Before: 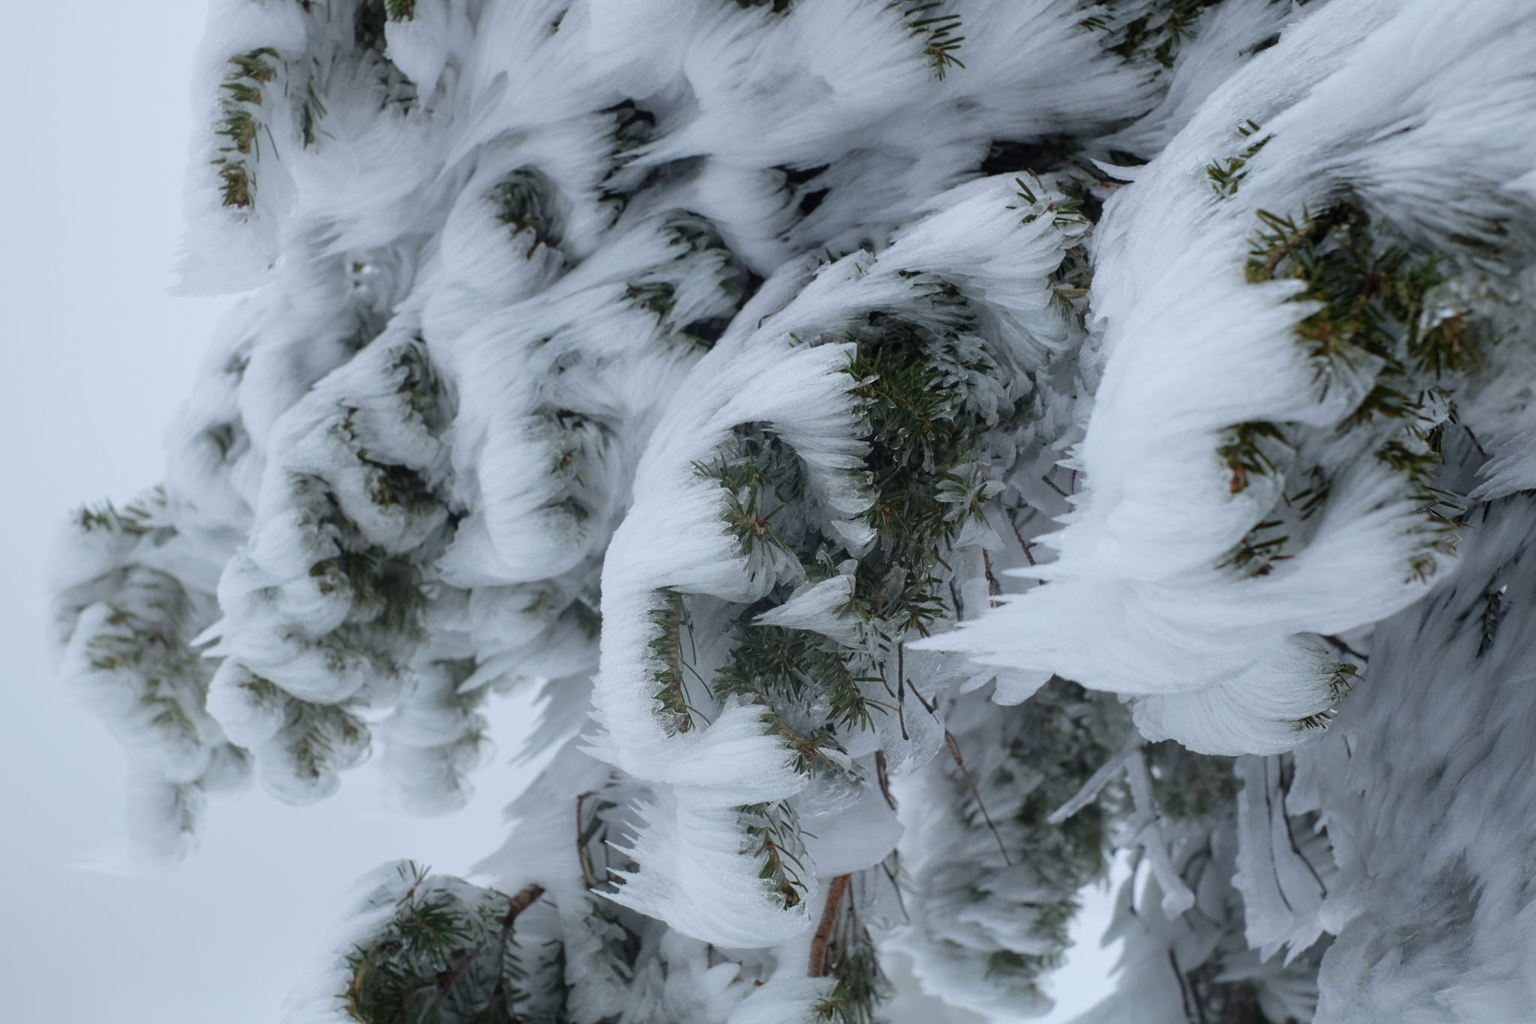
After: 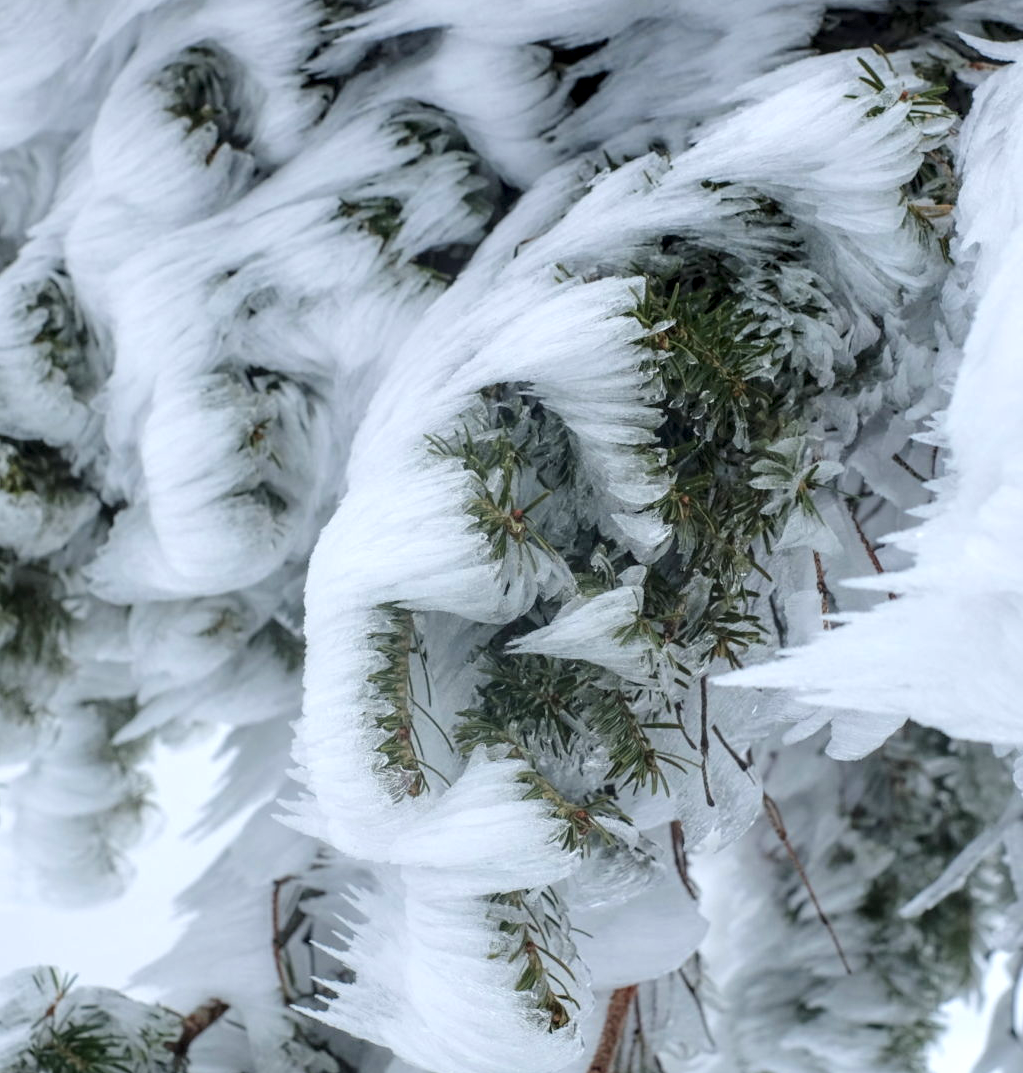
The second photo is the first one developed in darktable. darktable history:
tone equalizer: -8 EV 1.03 EV, -7 EV 0.968 EV, -6 EV 1.01 EV, -5 EV 0.998 EV, -4 EV 1 EV, -3 EV 0.724 EV, -2 EV 0.526 EV, -1 EV 0.268 EV, edges refinement/feathering 500, mask exposure compensation -1.57 EV, preserve details no
local contrast: detail 138%
crop and rotate: angle 0.012°, left 24.298%, top 13.22%, right 25.716%, bottom 8.082%
